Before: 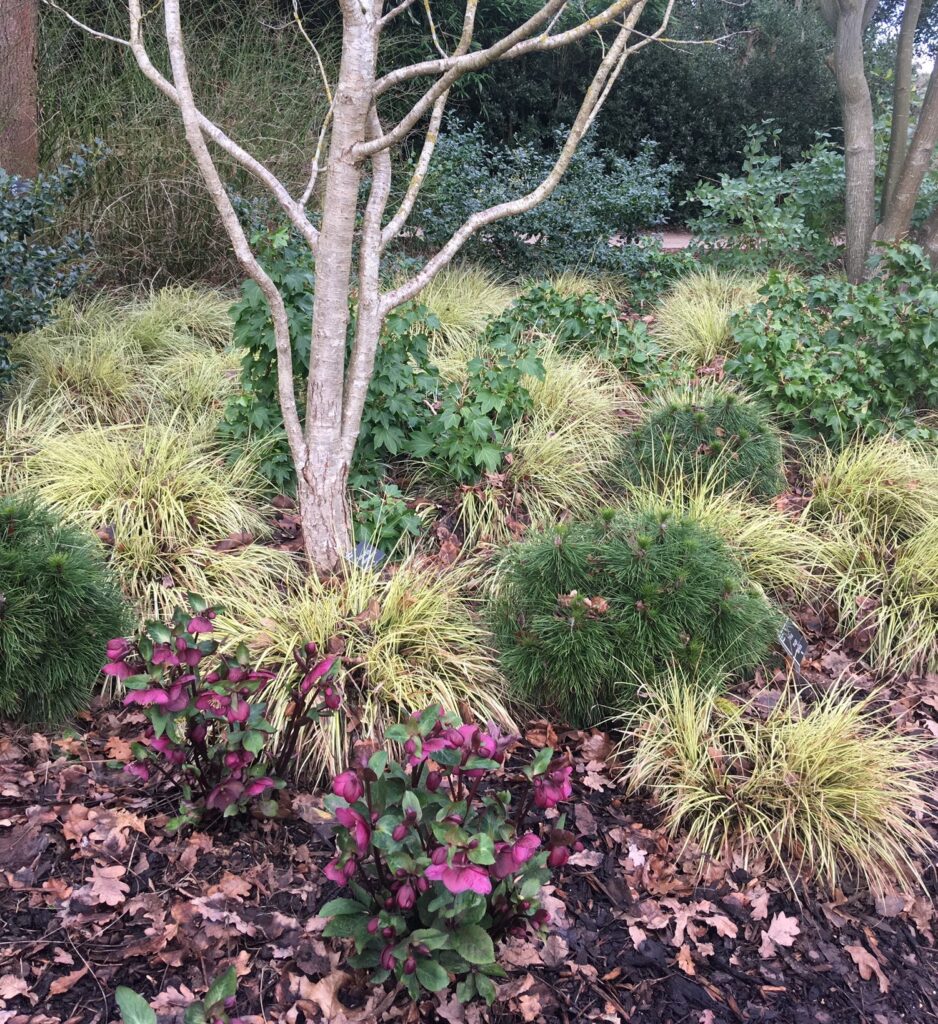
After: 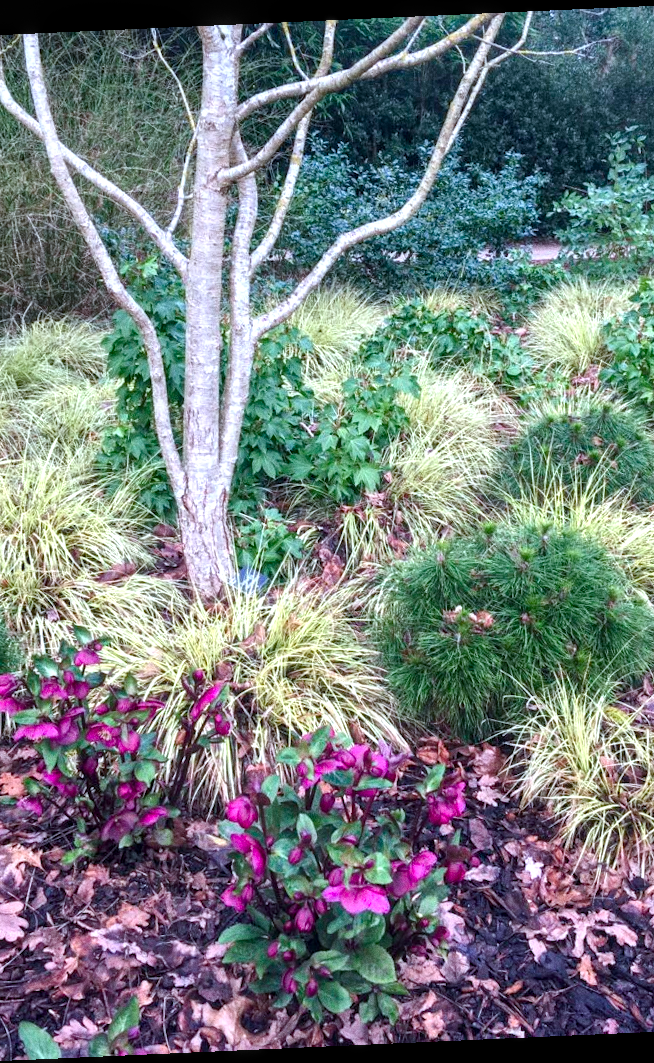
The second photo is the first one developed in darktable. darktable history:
color balance rgb: perceptual saturation grading › global saturation 20%, perceptual saturation grading › highlights -25%, perceptual saturation grading › shadows 25%
crop and rotate: left 14.385%, right 18.948%
rotate and perspective: rotation -2.56°, automatic cropping off
local contrast: on, module defaults
exposure: exposure 0.493 EV, compensate highlight preservation false
grain: coarseness 0.09 ISO
color calibration: output R [0.972, 0.068, -0.094, 0], output G [-0.178, 1.216, -0.086, 0], output B [0.095, -0.136, 0.98, 0], illuminant custom, x 0.371, y 0.381, temperature 4283.16 K
